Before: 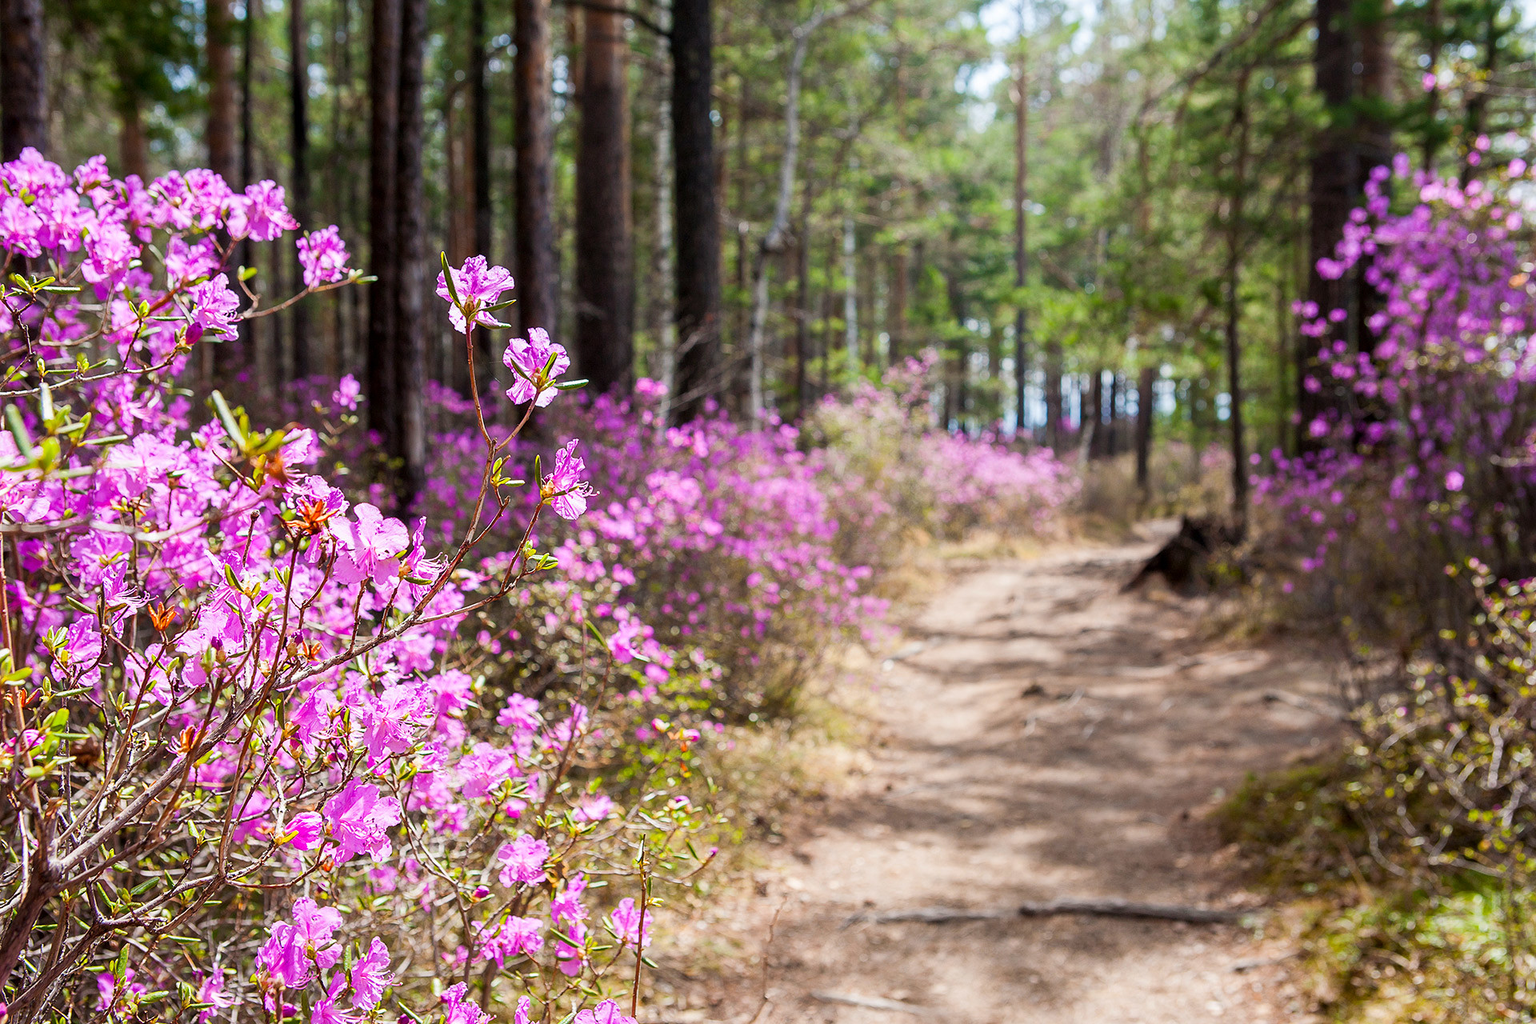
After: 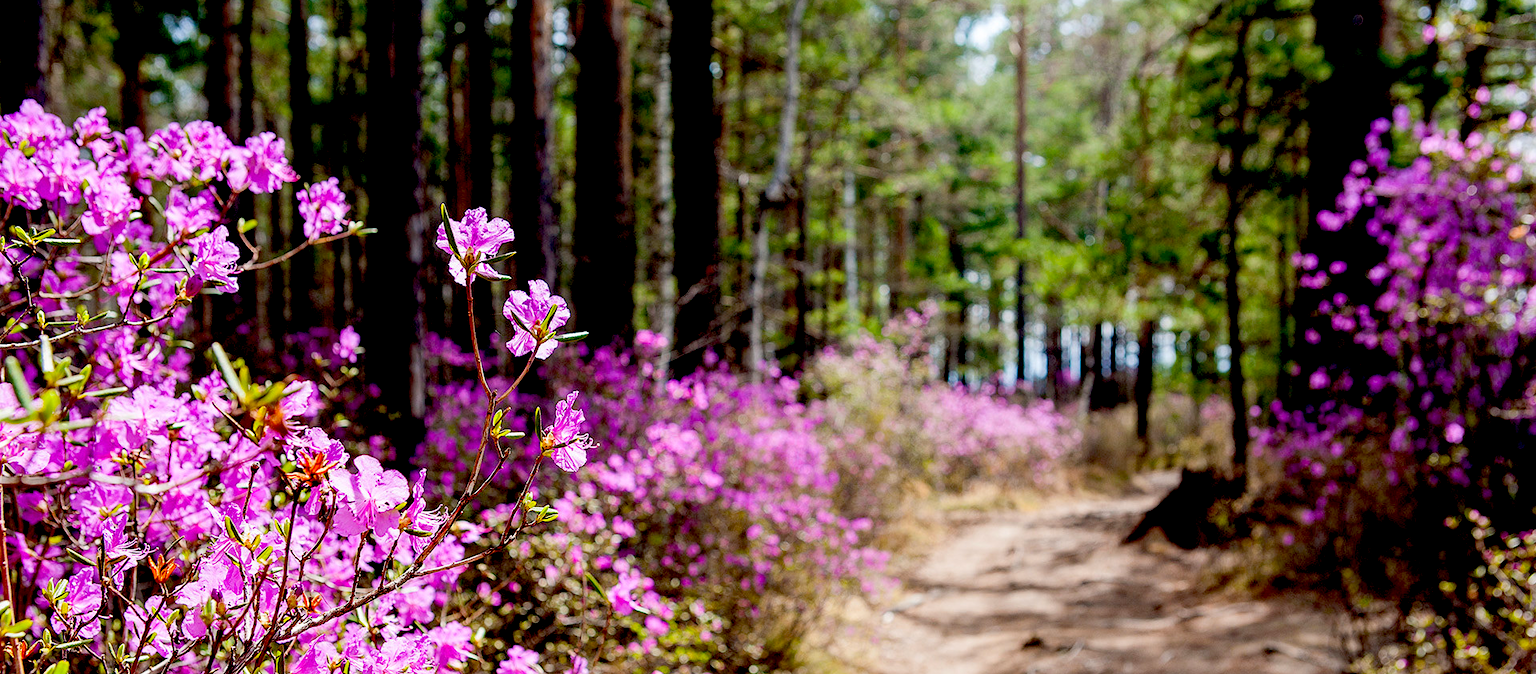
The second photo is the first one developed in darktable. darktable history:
crop and rotate: top 4.717%, bottom 29.361%
exposure: black level correction 0.047, exposure 0.012 EV, compensate highlight preservation false
